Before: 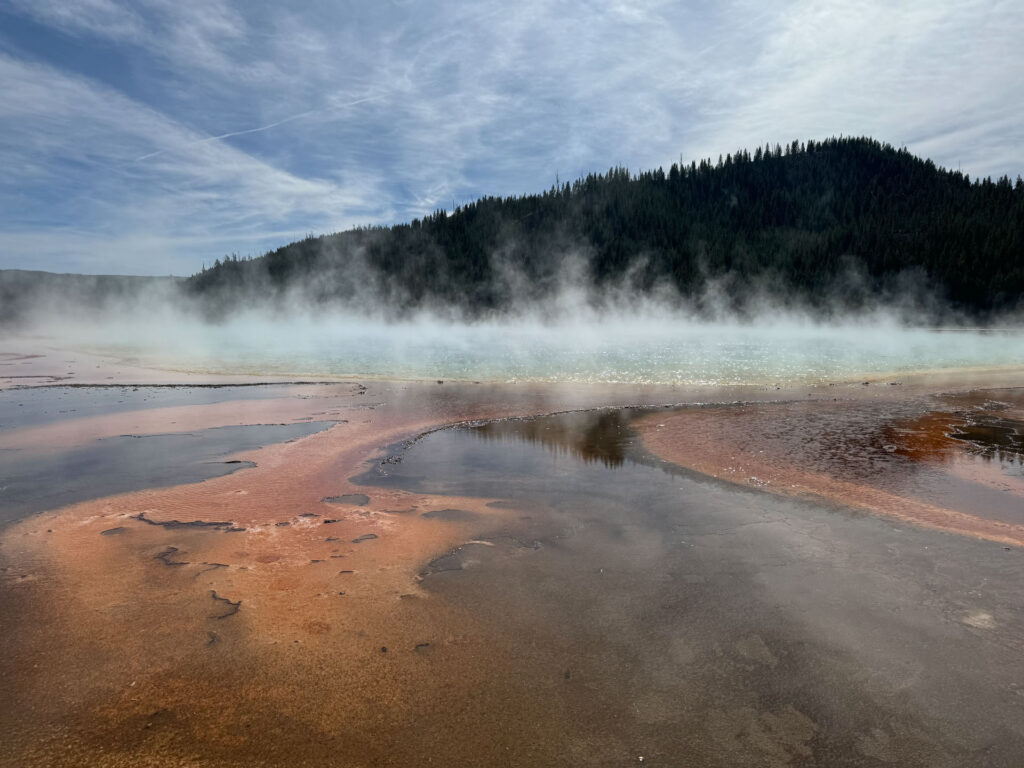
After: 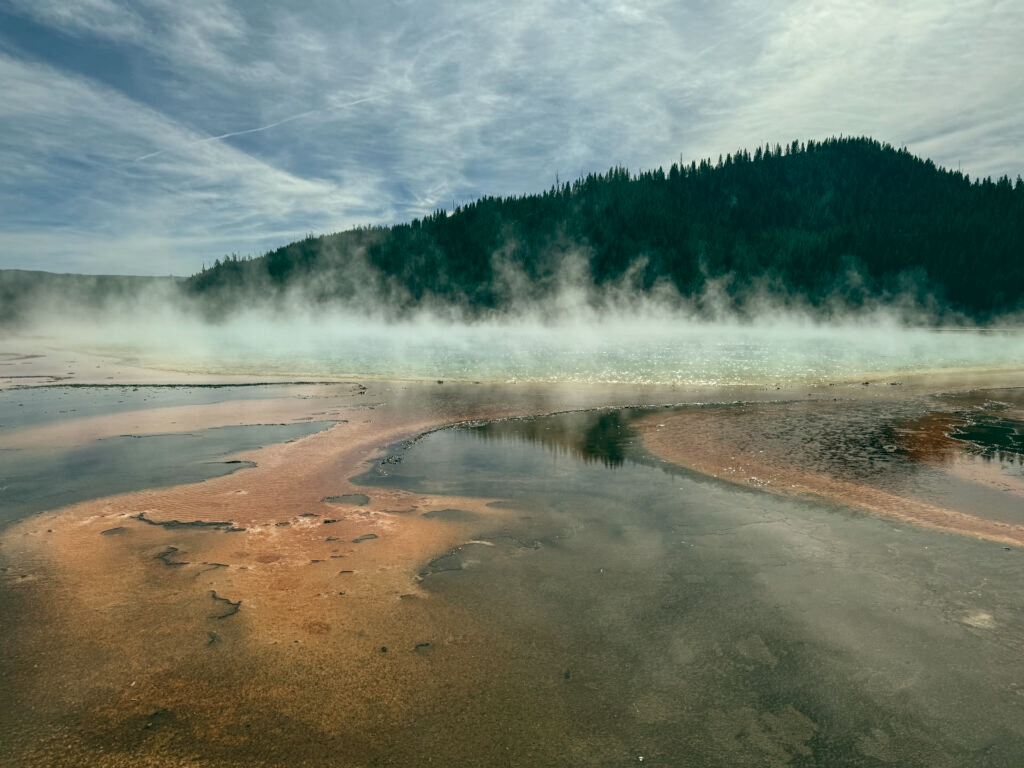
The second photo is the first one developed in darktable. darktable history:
exposure: exposure 0.2 EV, compensate highlight preservation false
local contrast: on, module defaults
color balance: lift [1.005, 0.99, 1.007, 1.01], gamma [1, 1.034, 1.032, 0.966], gain [0.873, 1.055, 1.067, 0.933]
tone equalizer: on, module defaults
